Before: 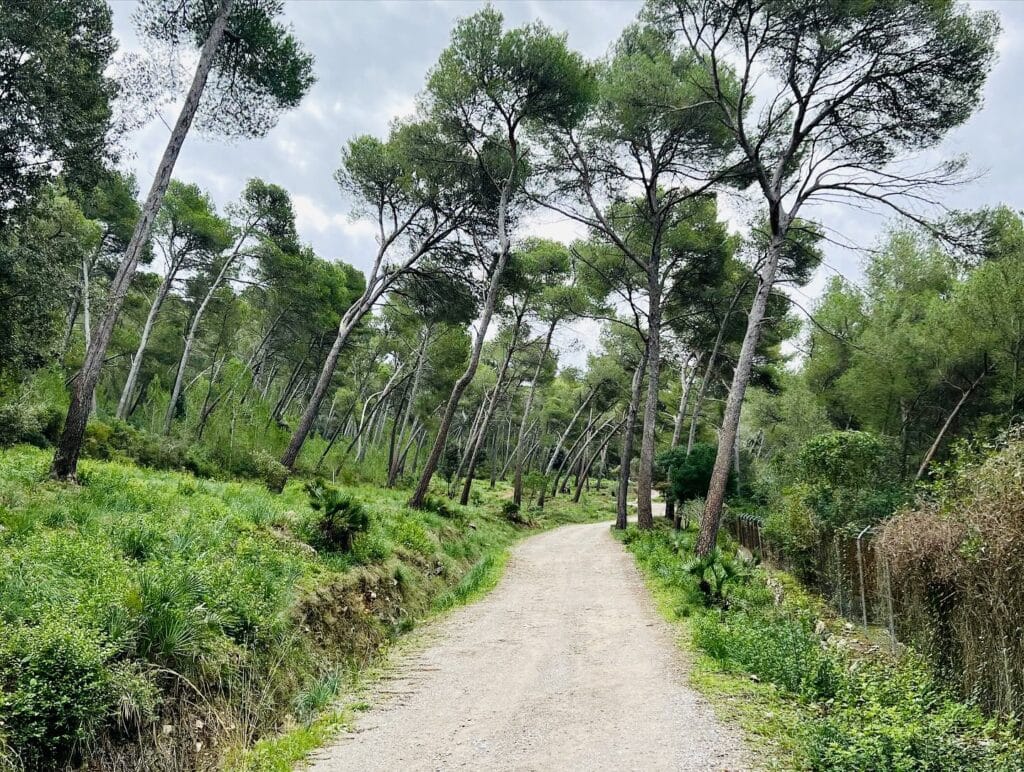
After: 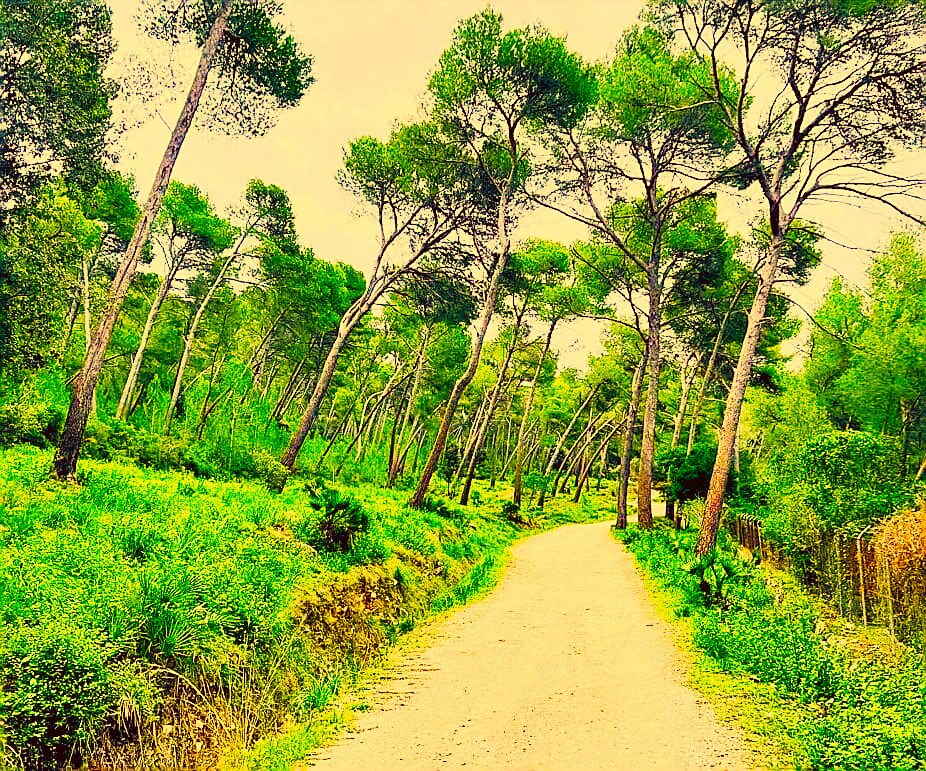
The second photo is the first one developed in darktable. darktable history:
exposure: exposure 0.78 EV, compensate highlight preservation false
color balance rgb: global offset › luminance -0.276%, global offset › chroma 0.312%, global offset › hue 258.68°, perceptual saturation grading › global saturation 35.777%, perceptual saturation grading › shadows 34.664%, global vibrance 20%
sharpen: radius 1.39, amount 1.247, threshold 0.815
crop: right 9.511%, bottom 0.046%
color correction: highlights a* 11.03, highlights b* 30.27, shadows a* 2.63, shadows b* 18.22, saturation 1.72
shadows and highlights: white point adjustment 0.056, soften with gaussian
base curve: curves: ch0 [(0, 0) (0.088, 0.125) (0.176, 0.251) (0.354, 0.501) (0.613, 0.749) (1, 0.877)], preserve colors none
